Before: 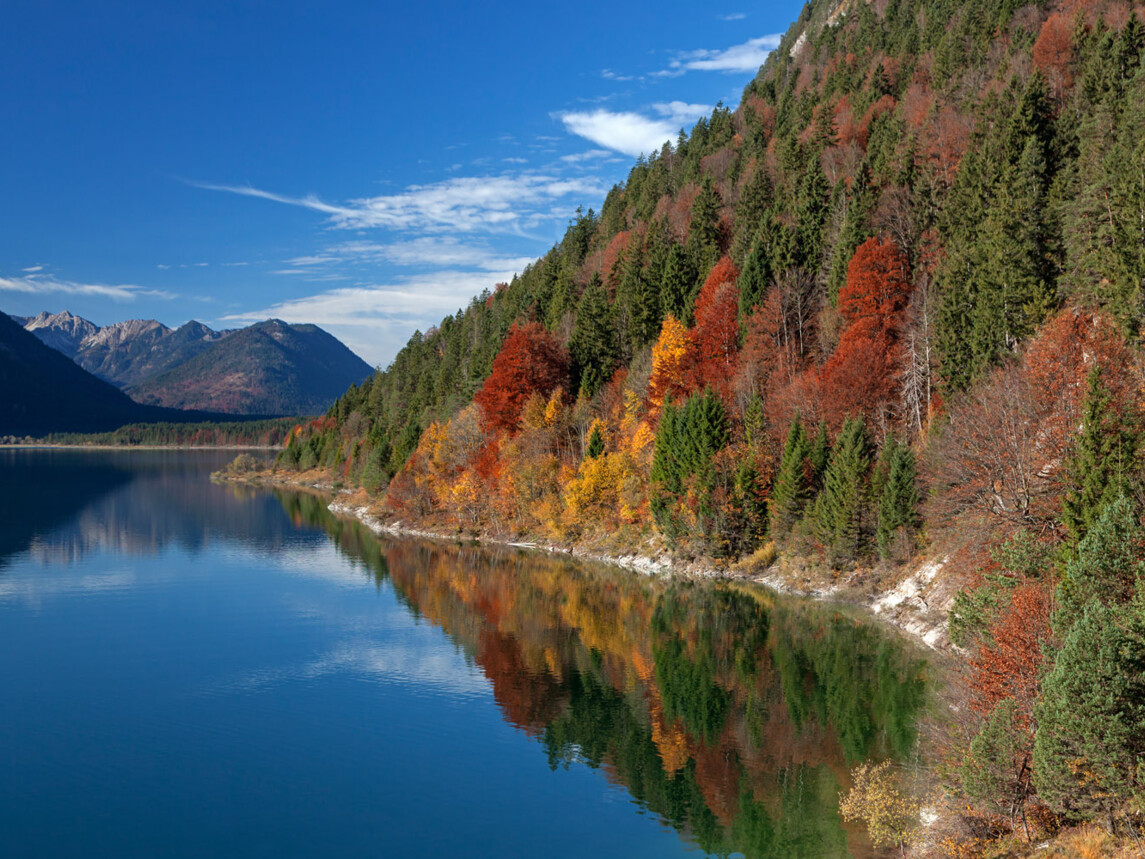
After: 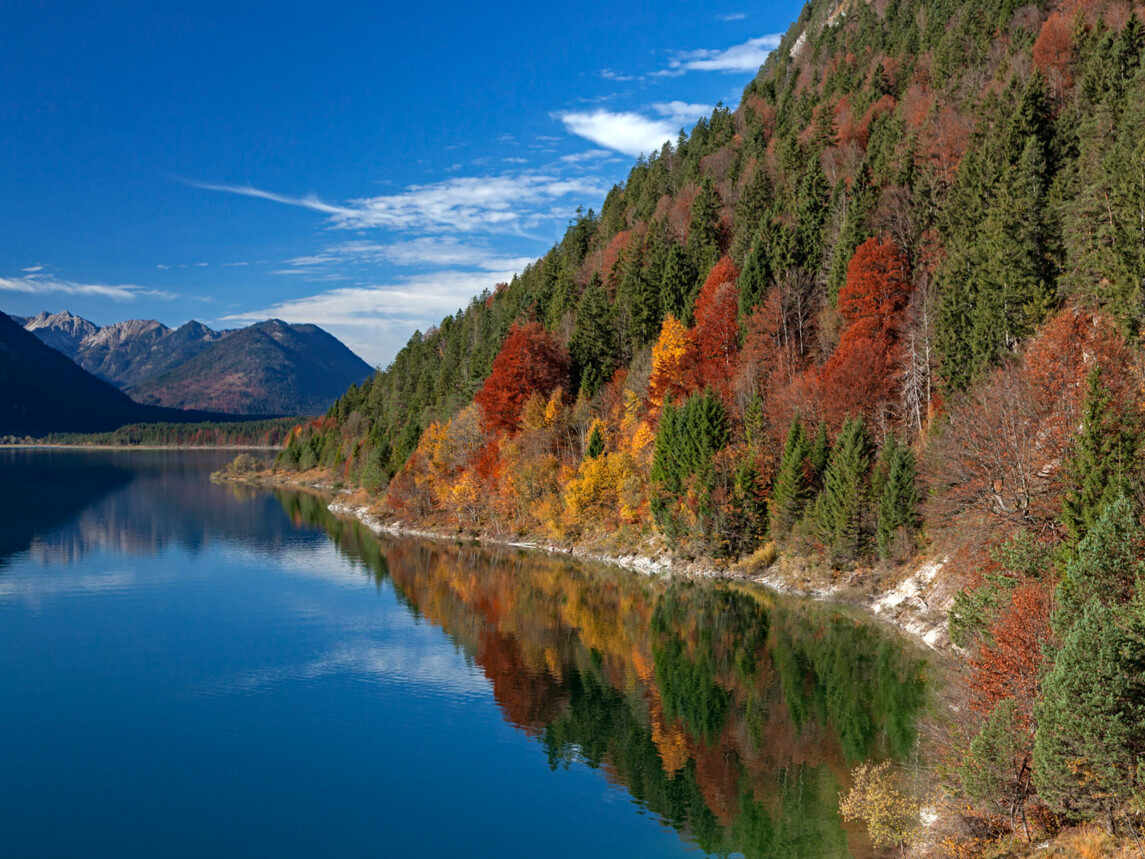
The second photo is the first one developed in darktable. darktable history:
color correction: highlights a* 0.015, highlights b* -0.585
haze removal: compatibility mode true, adaptive false
